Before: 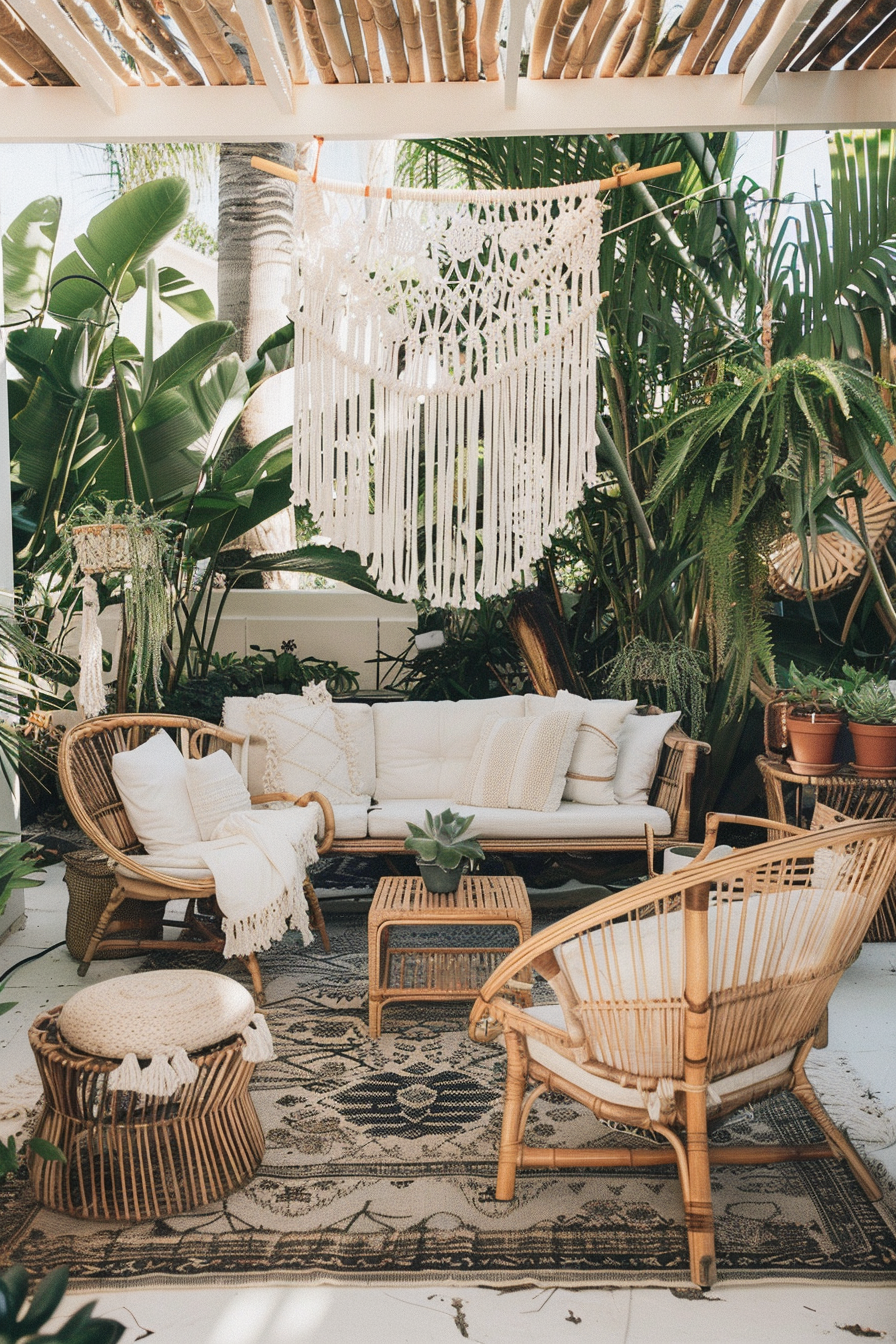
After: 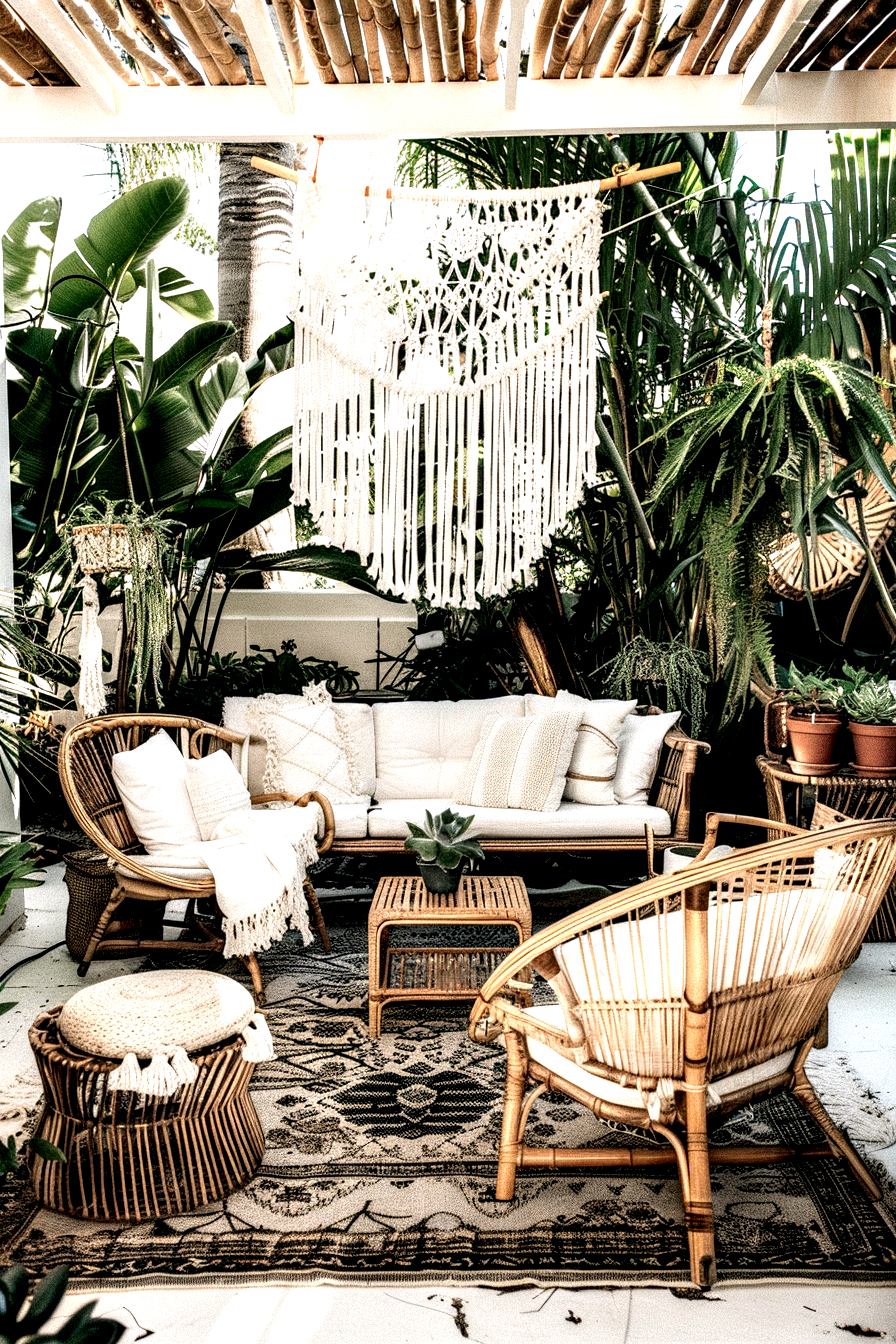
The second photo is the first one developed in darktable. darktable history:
tone equalizer: -8 EV -0.415 EV, -7 EV -0.392 EV, -6 EV -0.35 EV, -5 EV -0.228 EV, -3 EV 0.199 EV, -2 EV 0.312 EV, -1 EV 0.398 EV, +0 EV 0.397 EV
local contrast: shadows 188%, detail 226%
color correction: highlights b* -0.03, saturation 1.09
